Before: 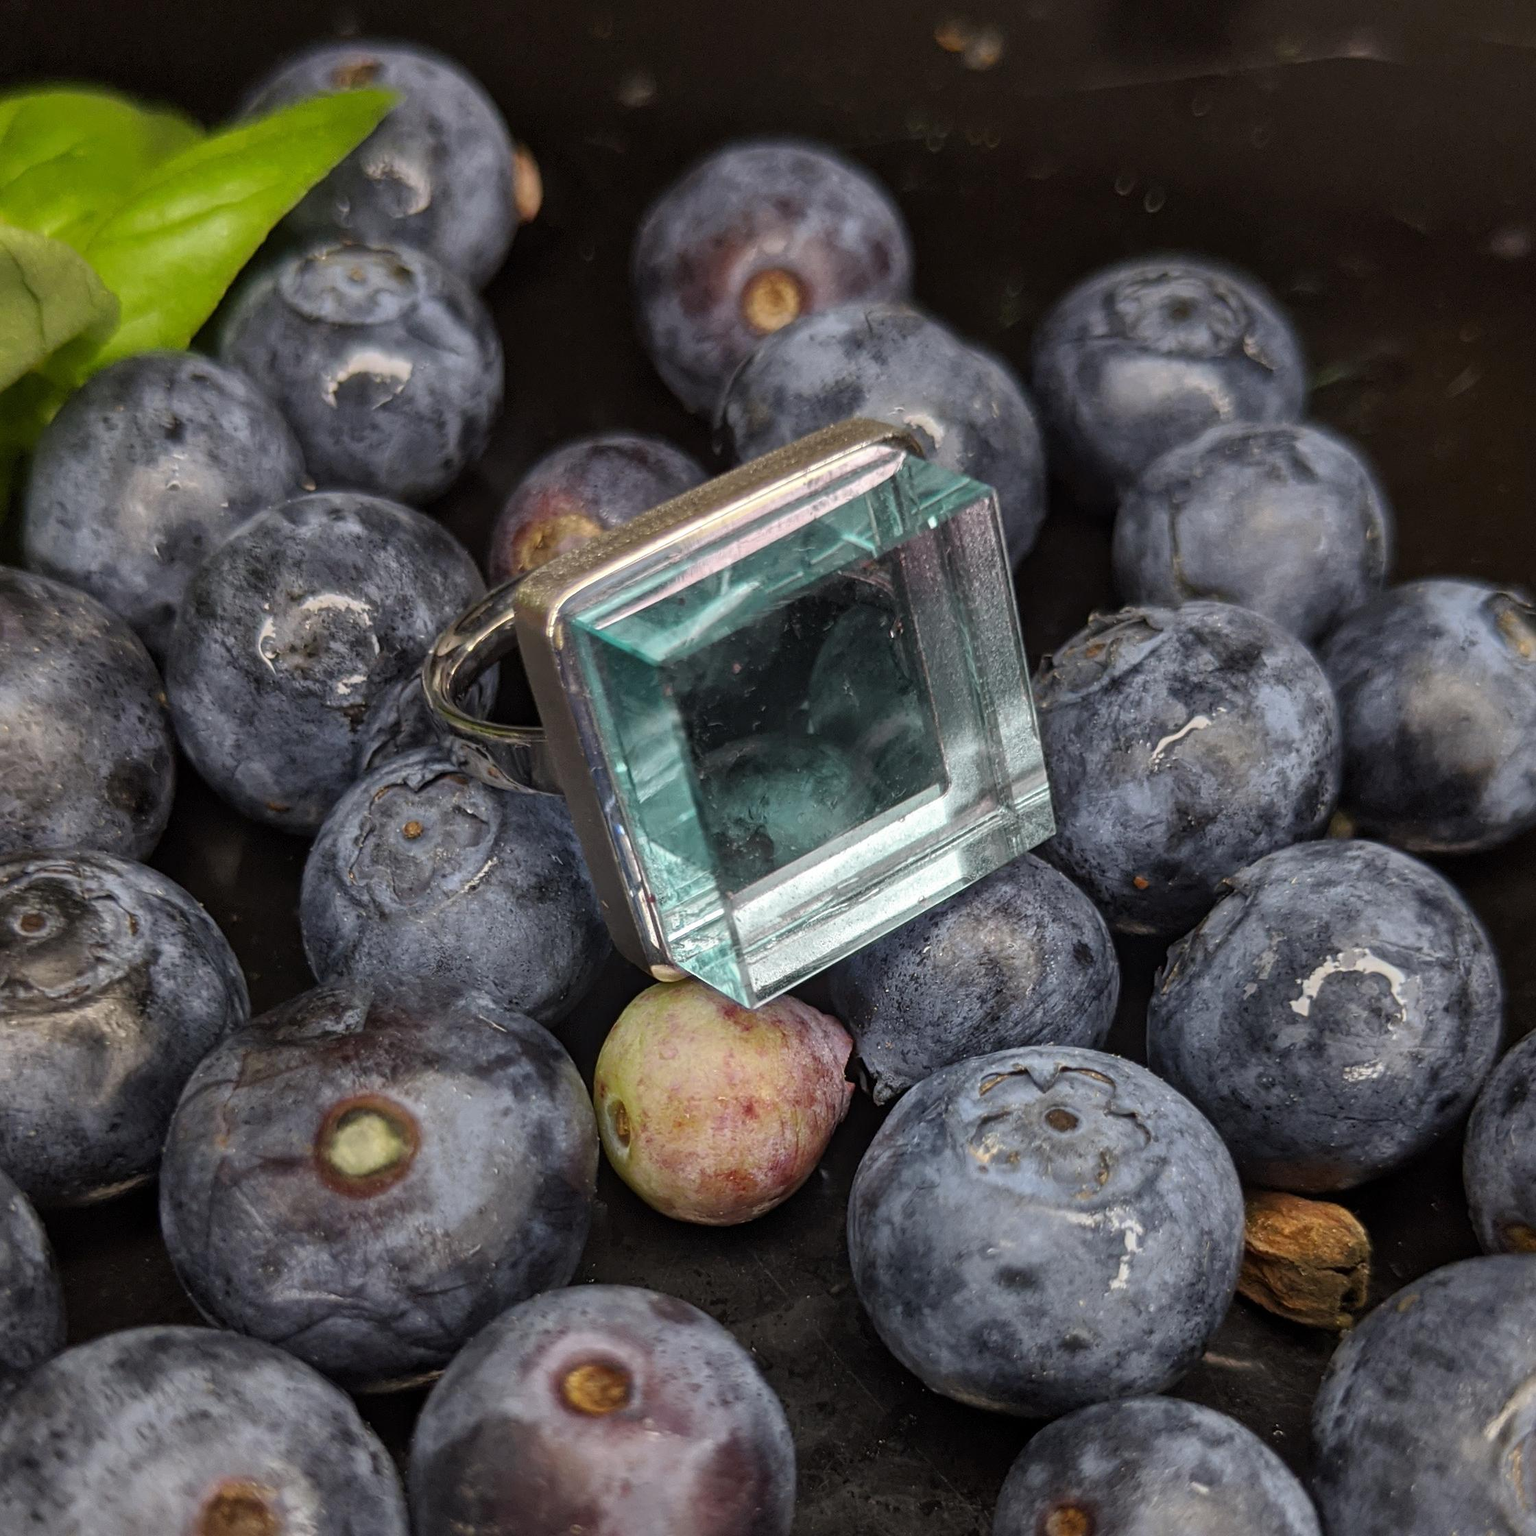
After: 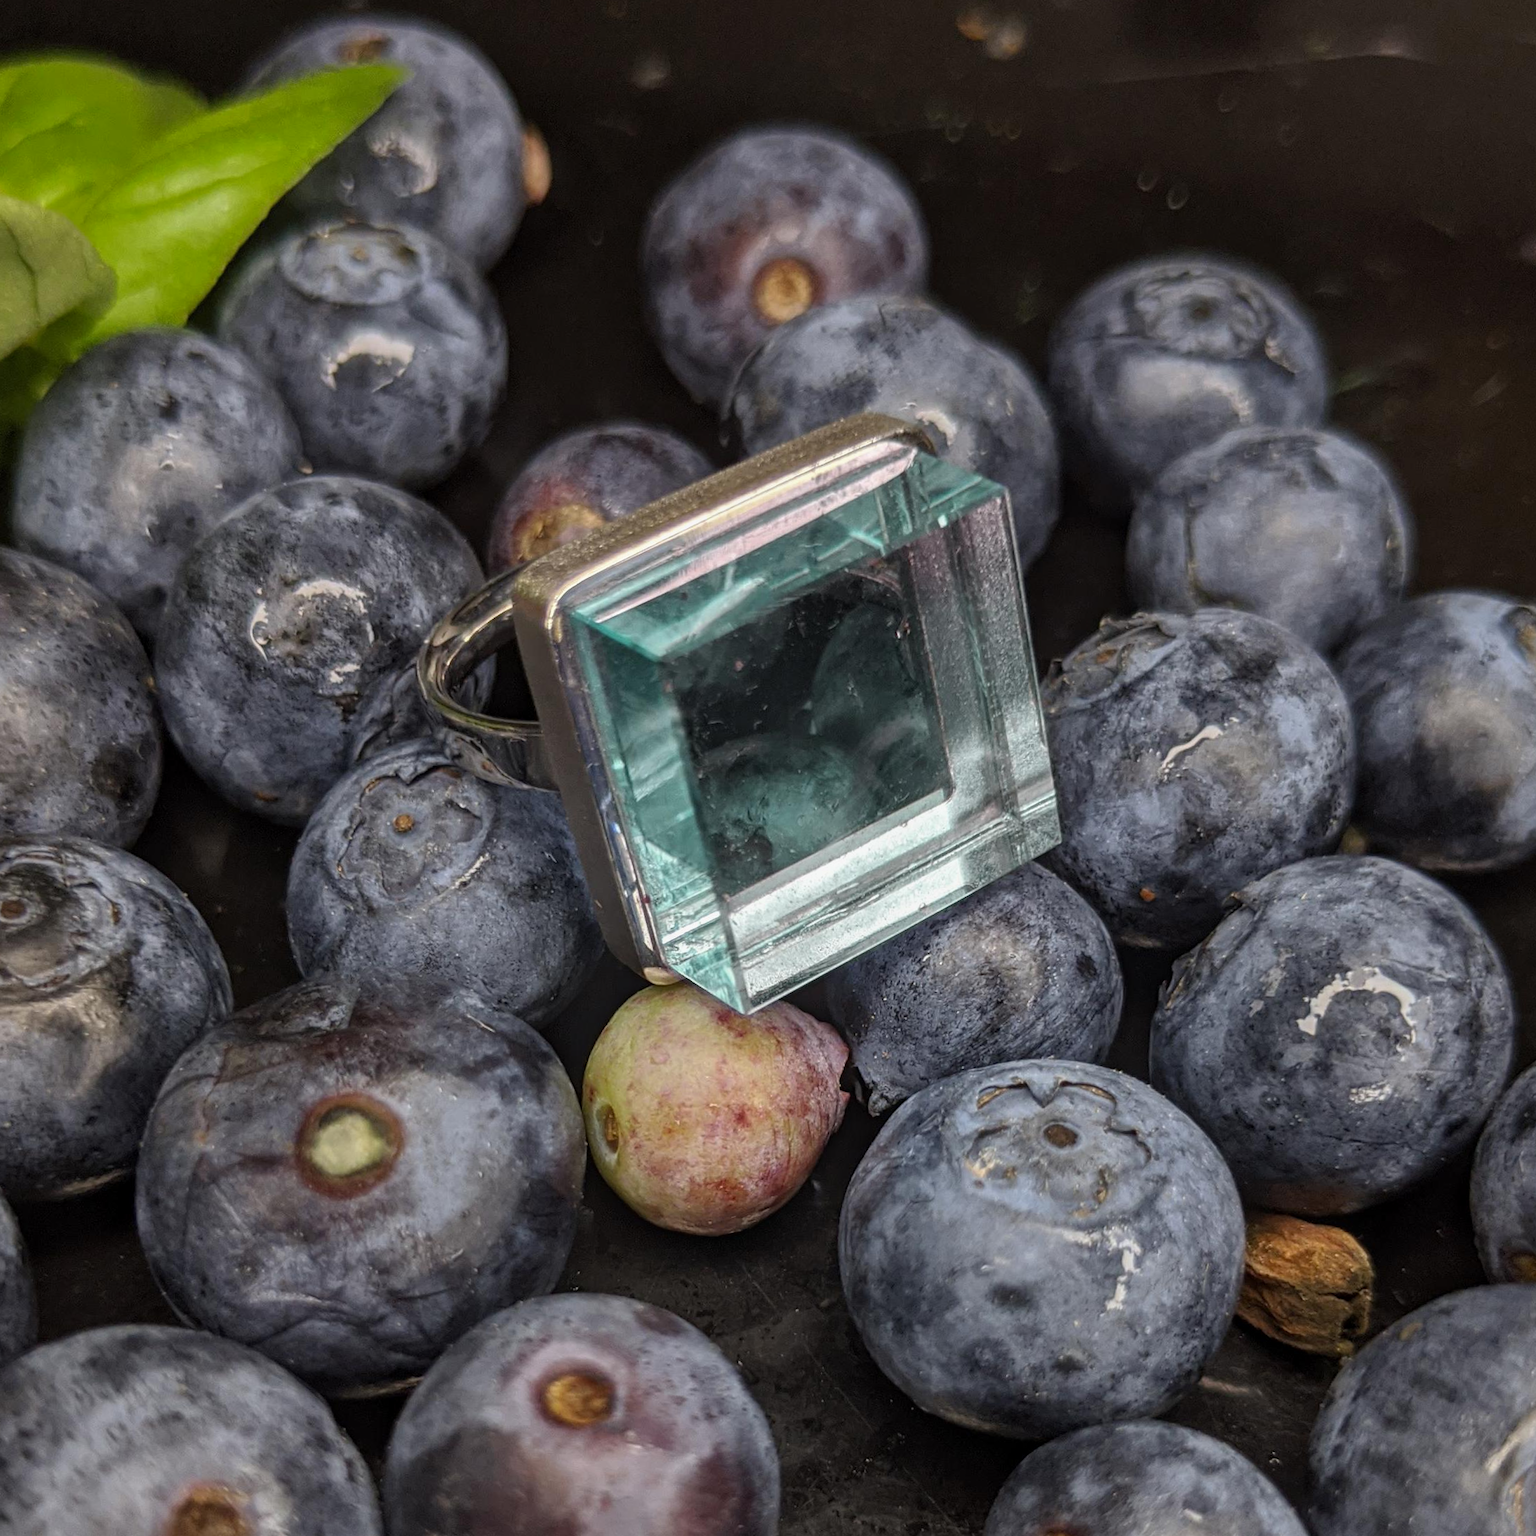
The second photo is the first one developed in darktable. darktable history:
crop and rotate: angle -1.34°
local contrast: detail 110%
